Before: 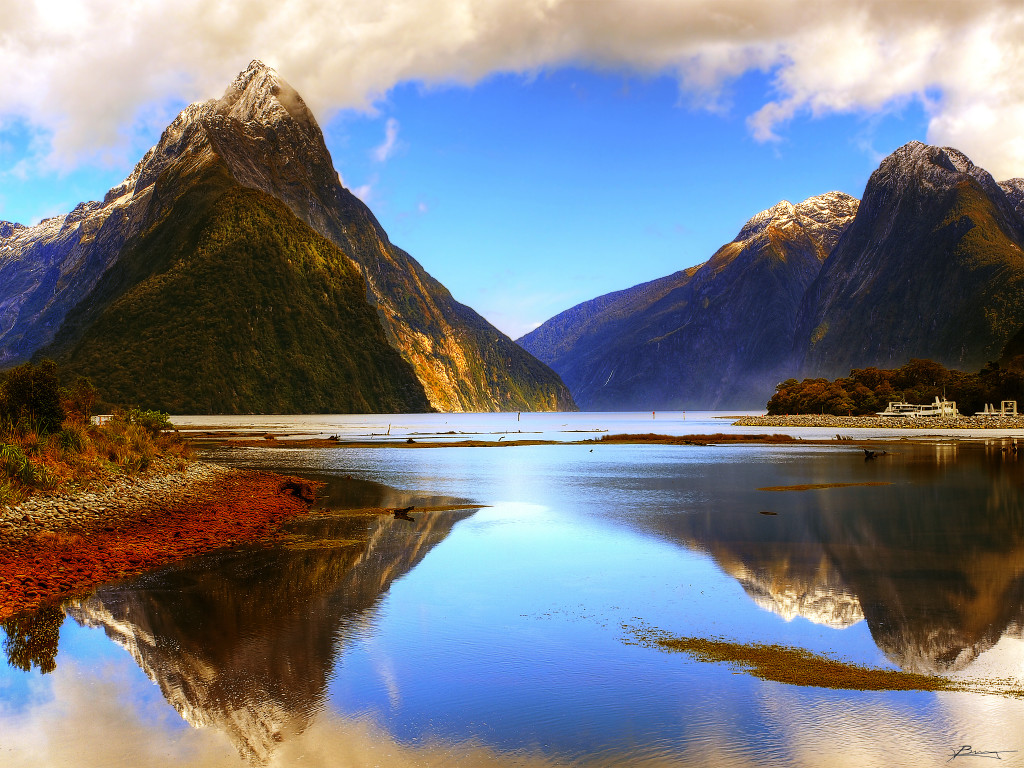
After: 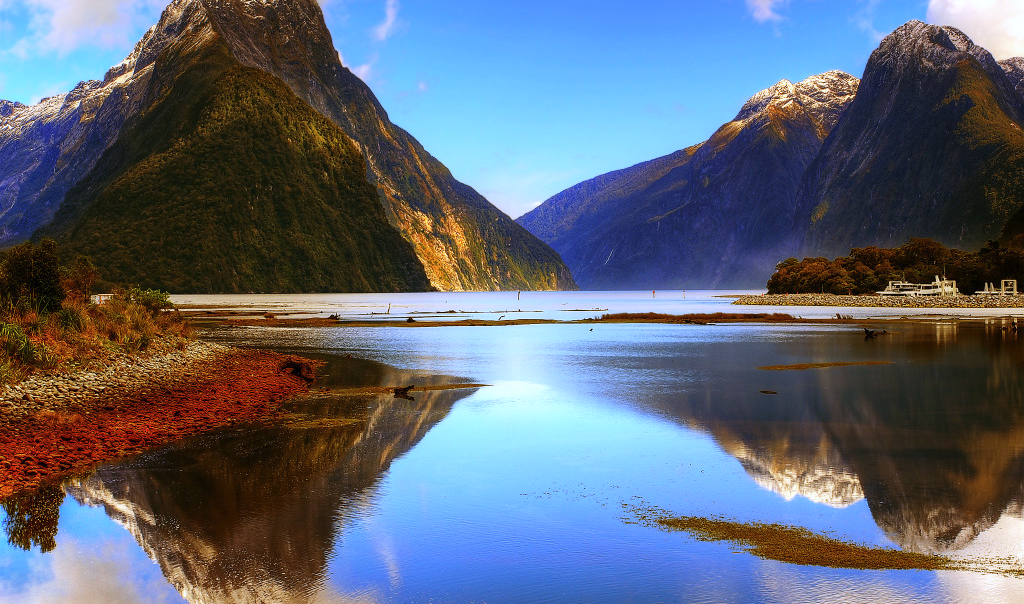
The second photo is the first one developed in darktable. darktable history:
crop and rotate: top 15.774%, bottom 5.506%
color calibration: illuminant as shot in camera, x 0.358, y 0.373, temperature 4628.91 K
